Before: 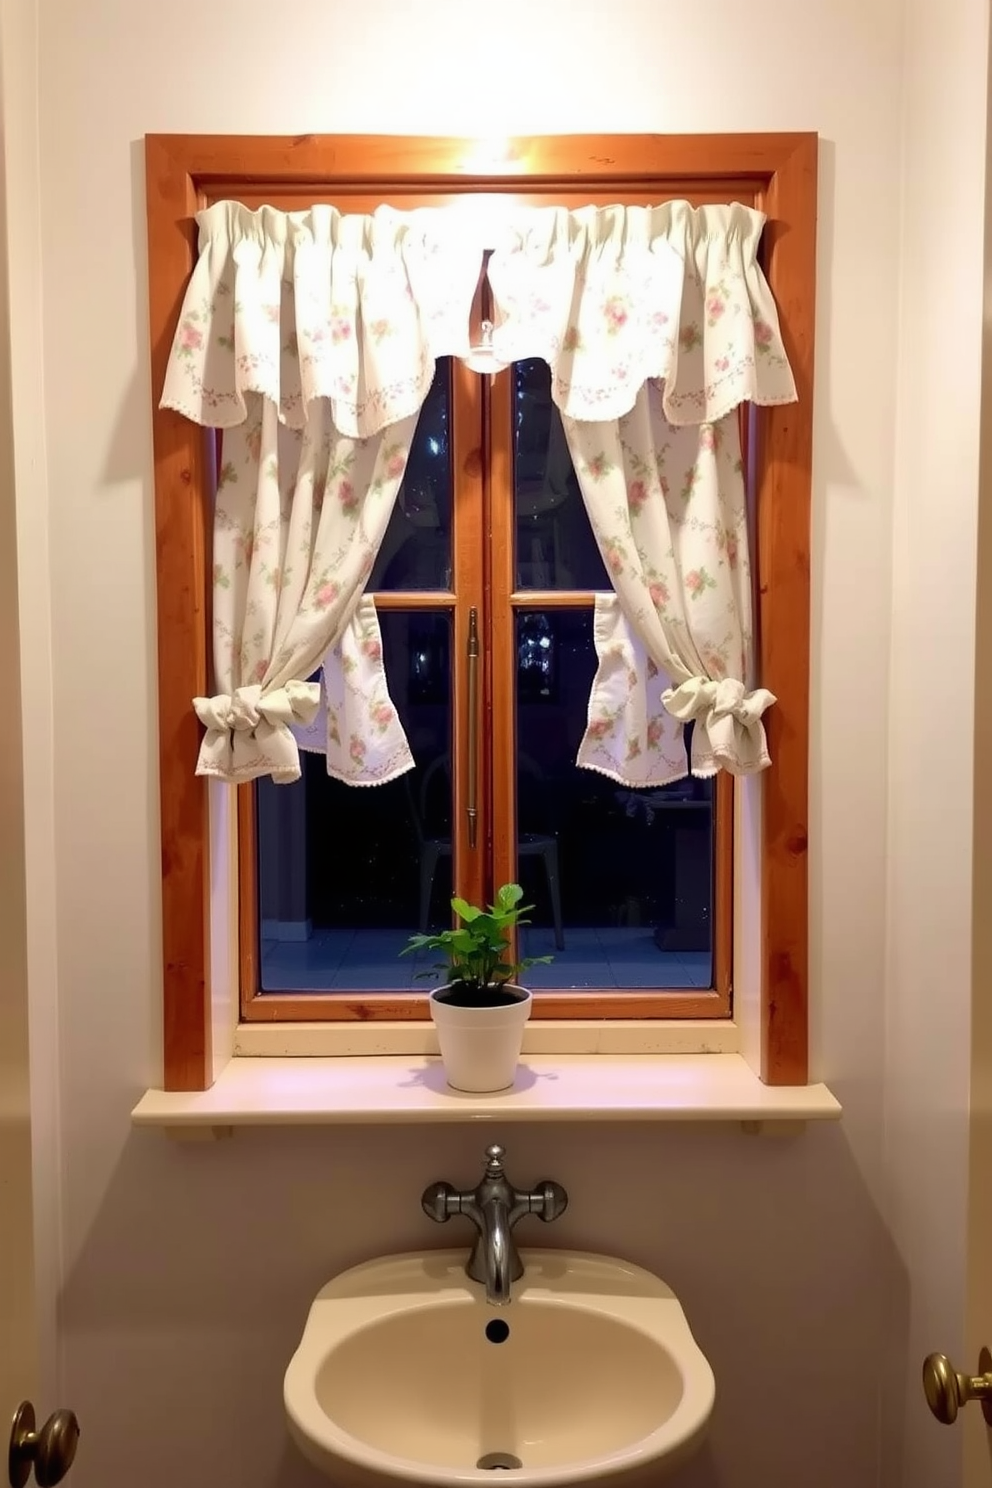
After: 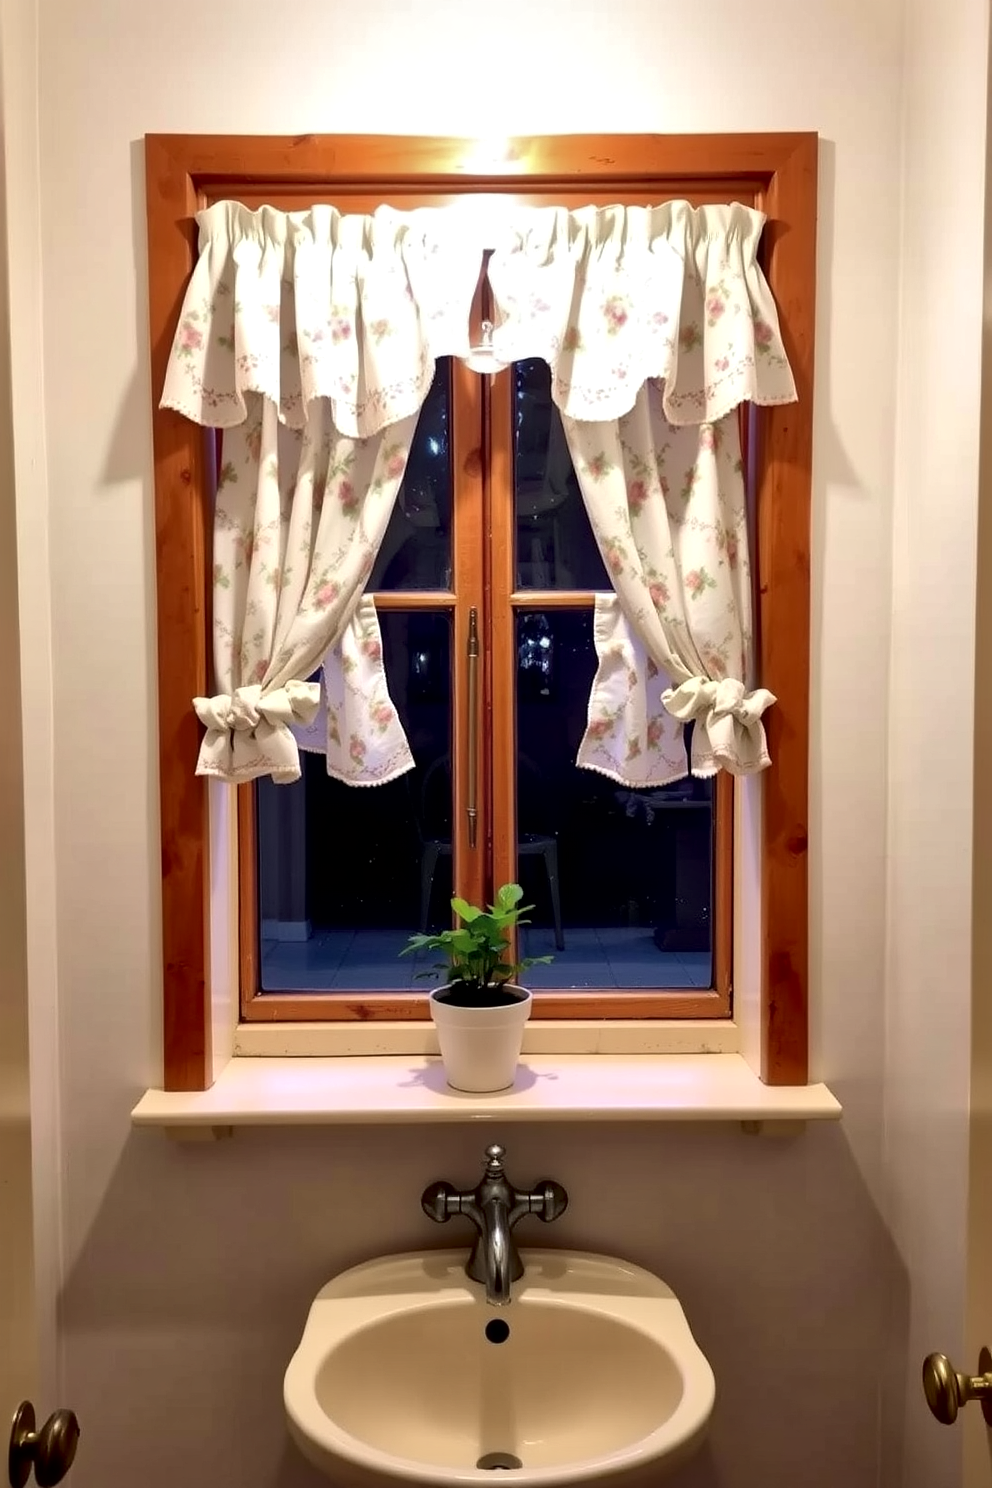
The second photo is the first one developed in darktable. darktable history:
local contrast: mode bilateral grid, contrast 20, coarseness 51, detail 178%, midtone range 0.2
